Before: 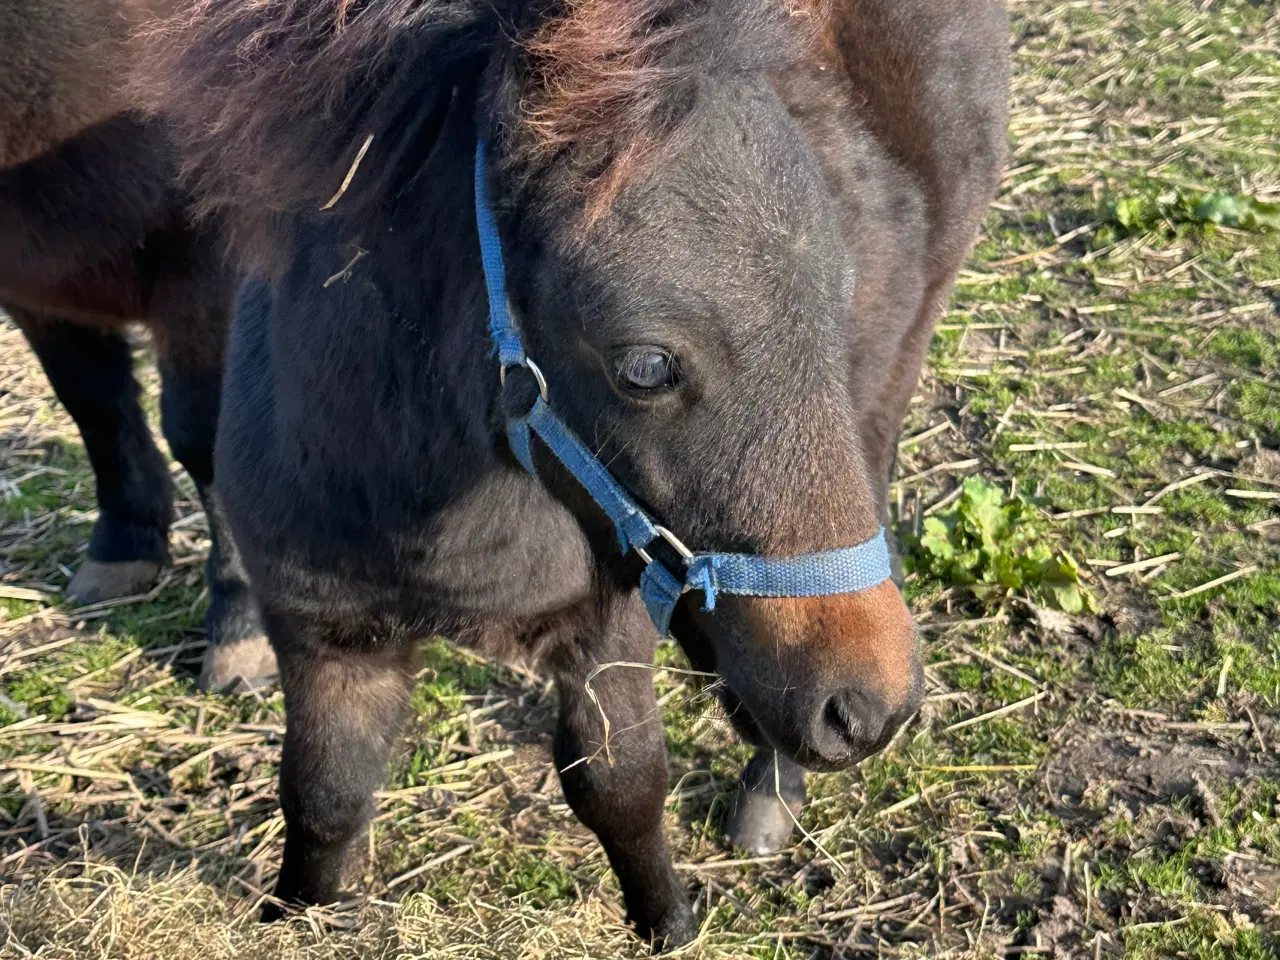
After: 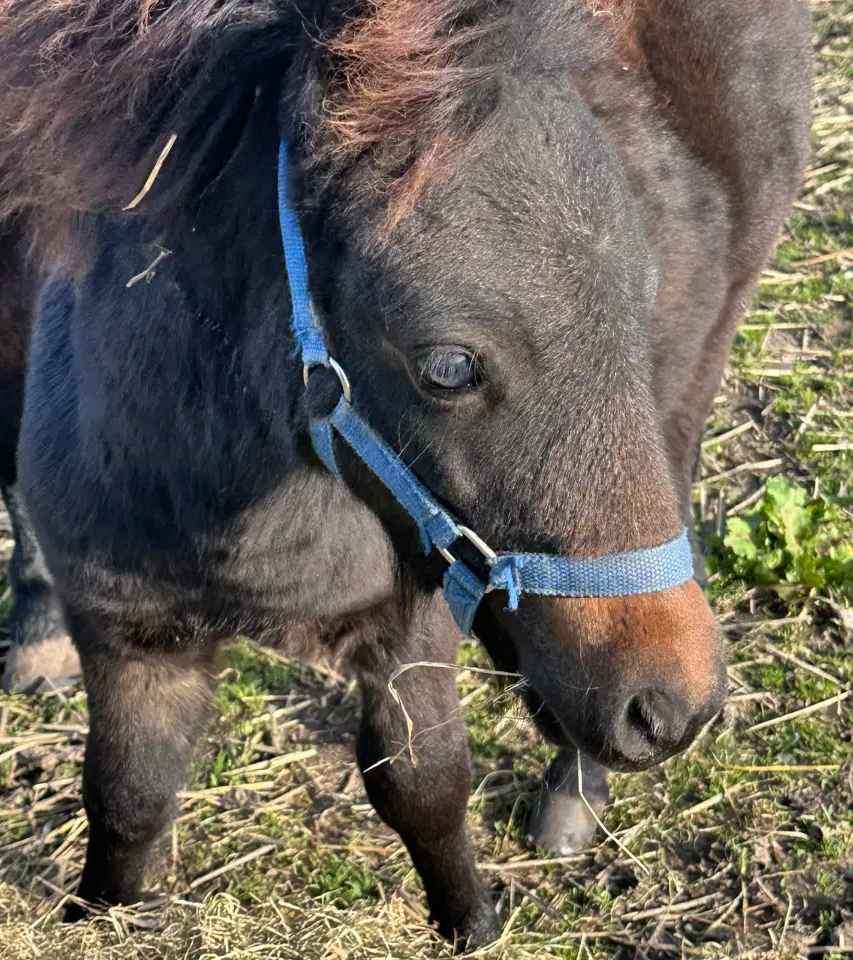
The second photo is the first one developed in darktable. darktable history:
crop: left 15.419%, right 17.914%
shadows and highlights: soften with gaussian
